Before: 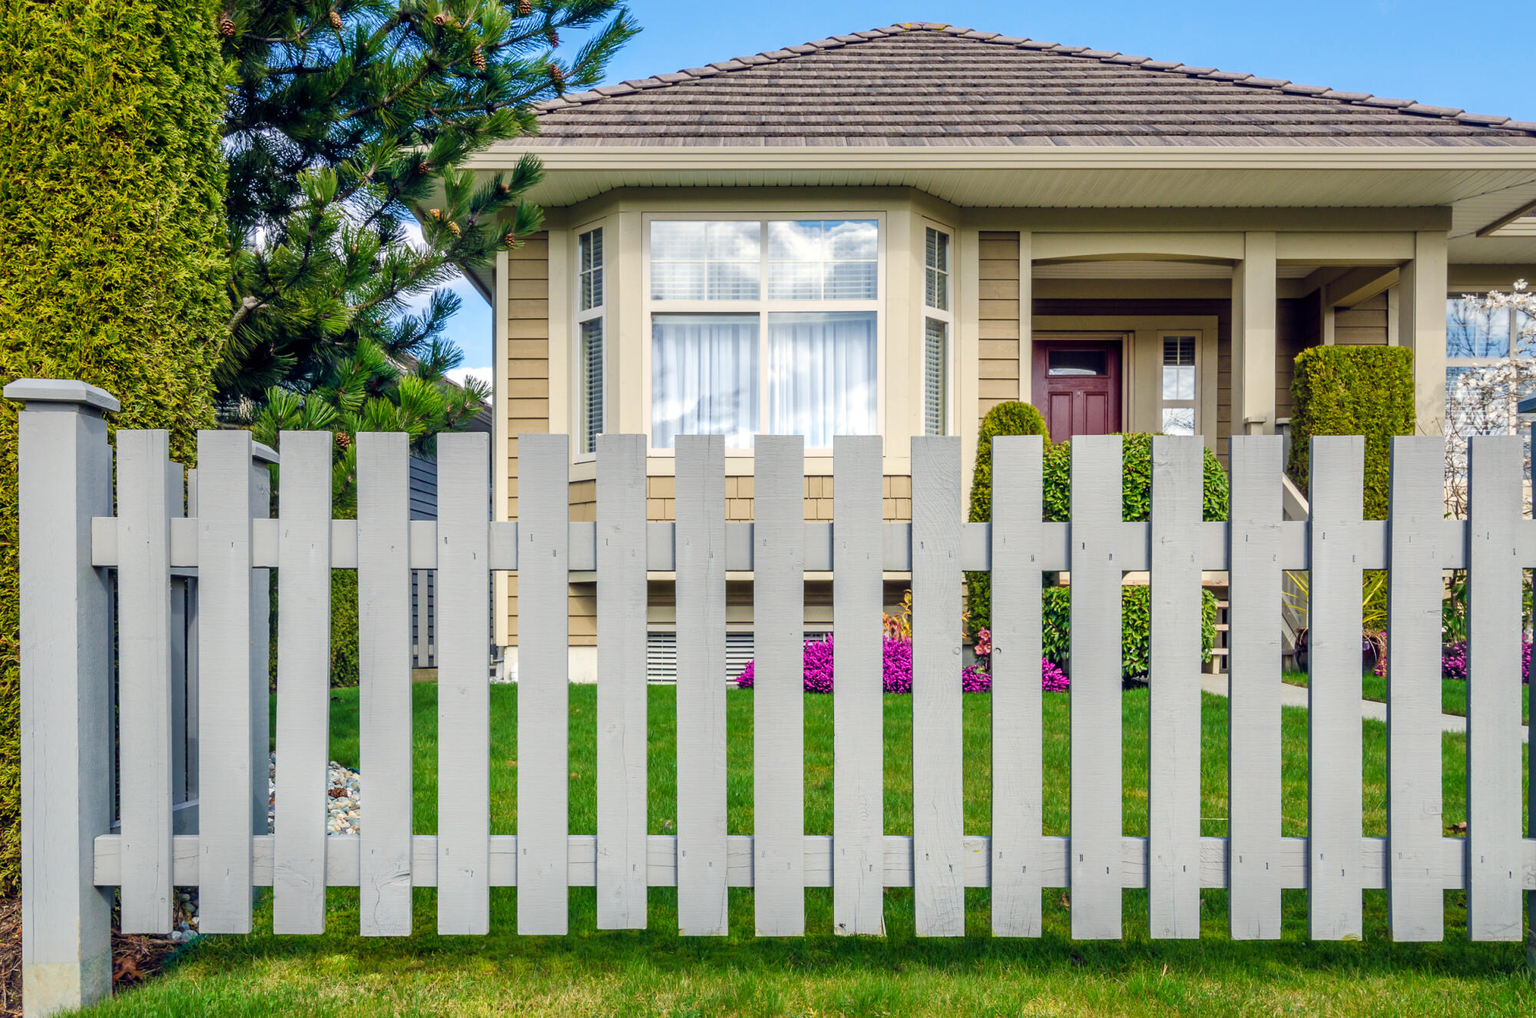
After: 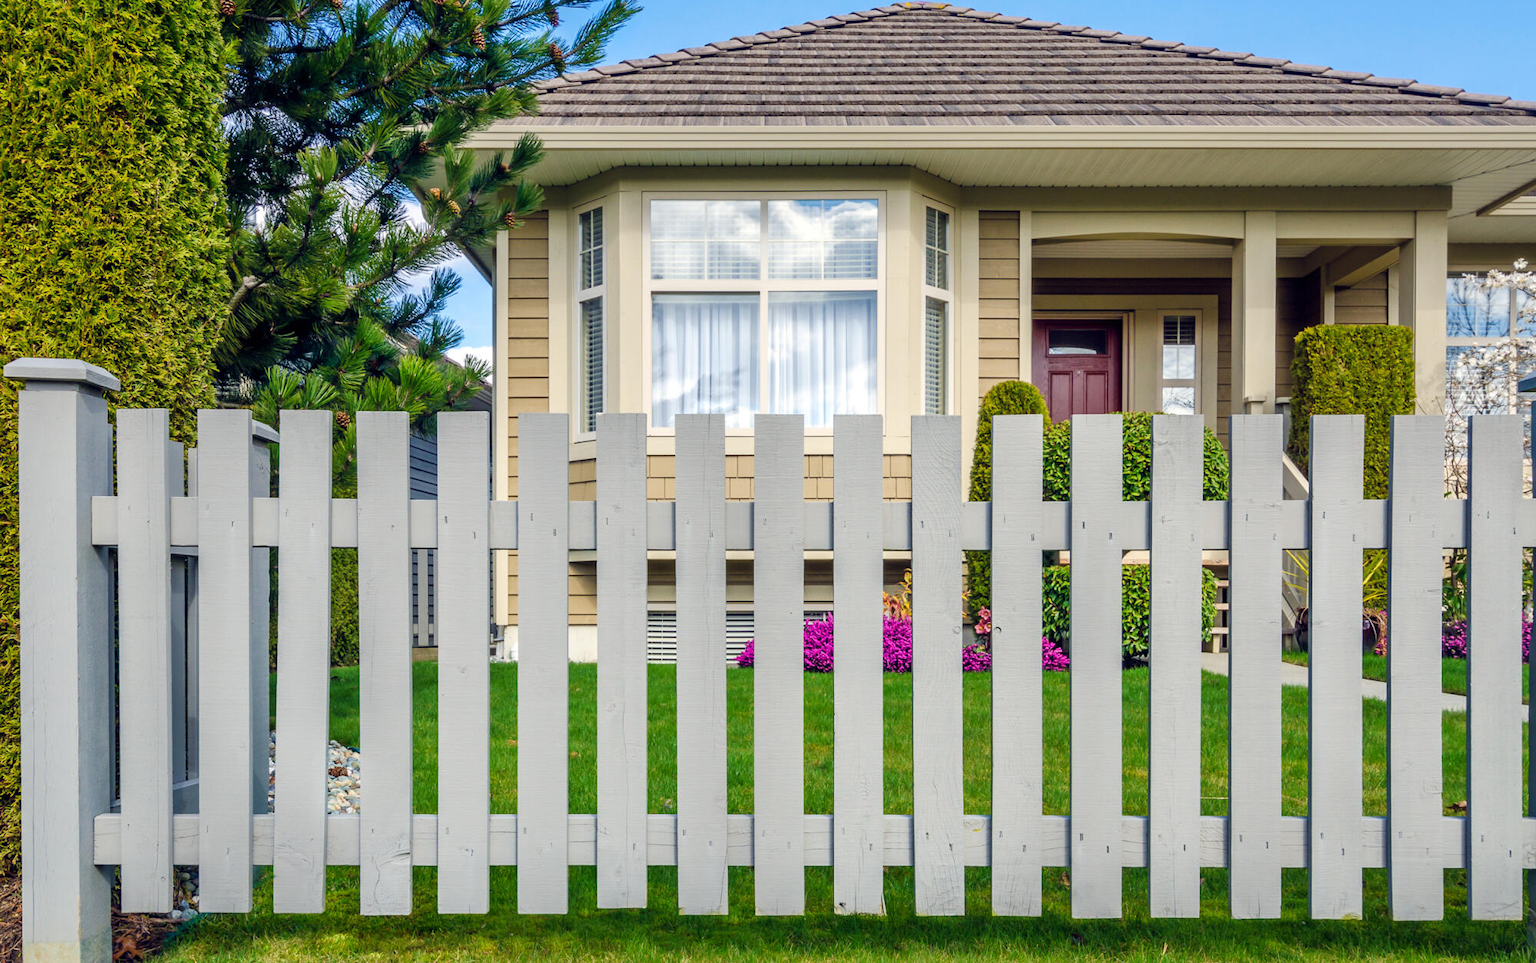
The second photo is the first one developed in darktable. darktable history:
crop and rotate: top 2.053%, bottom 3.177%
